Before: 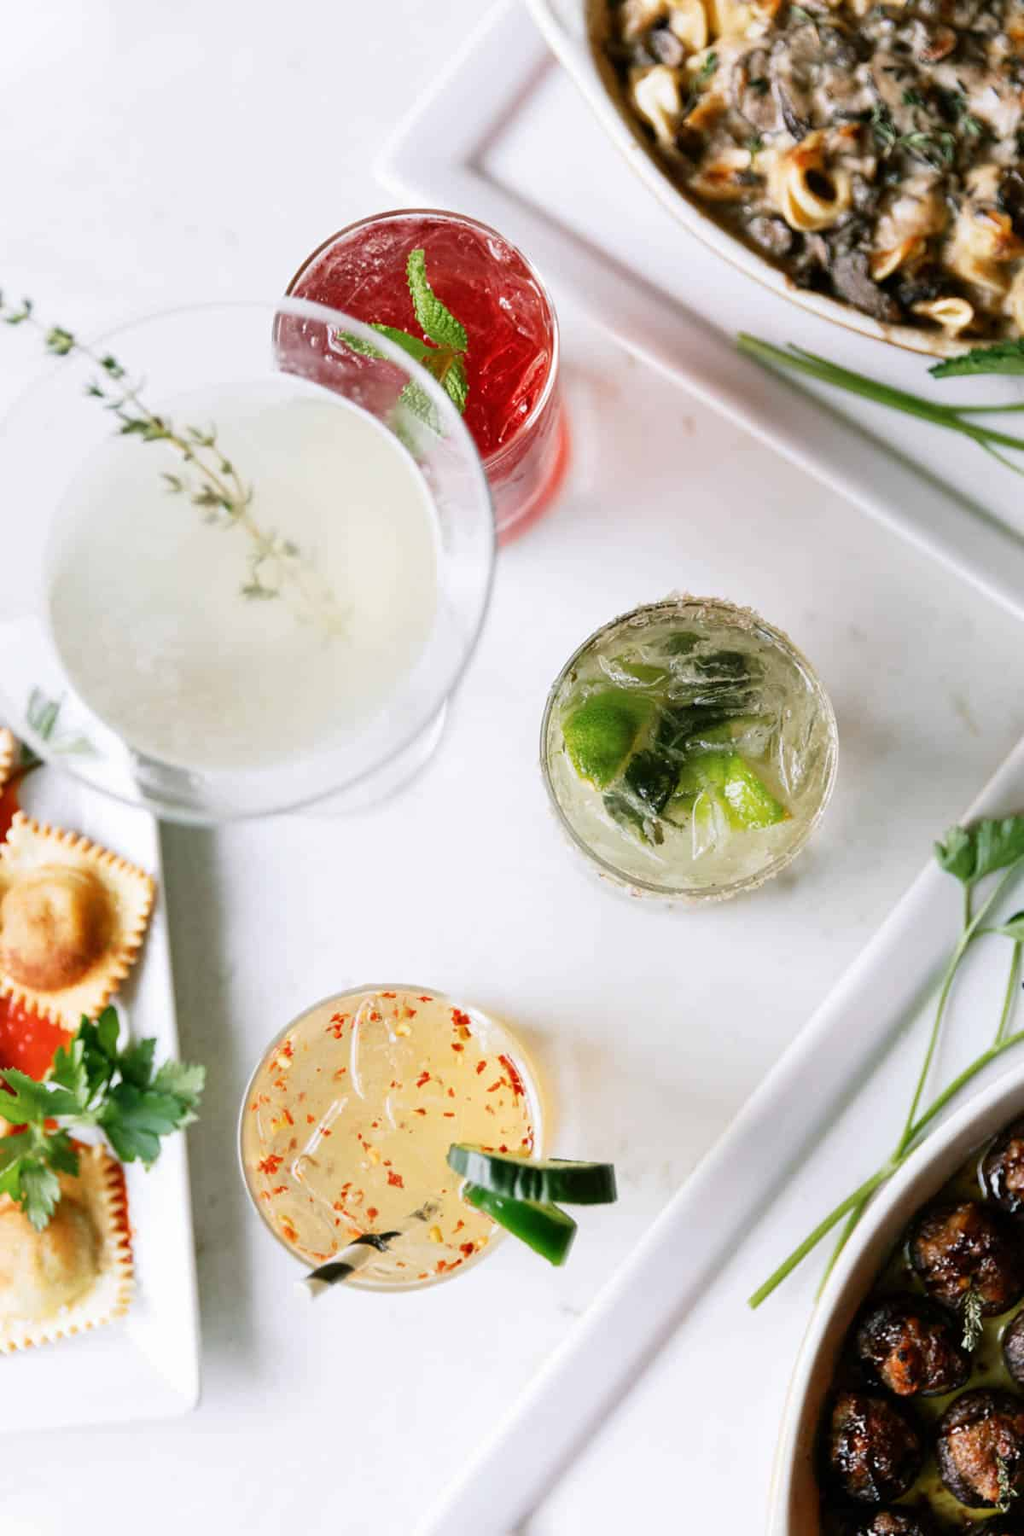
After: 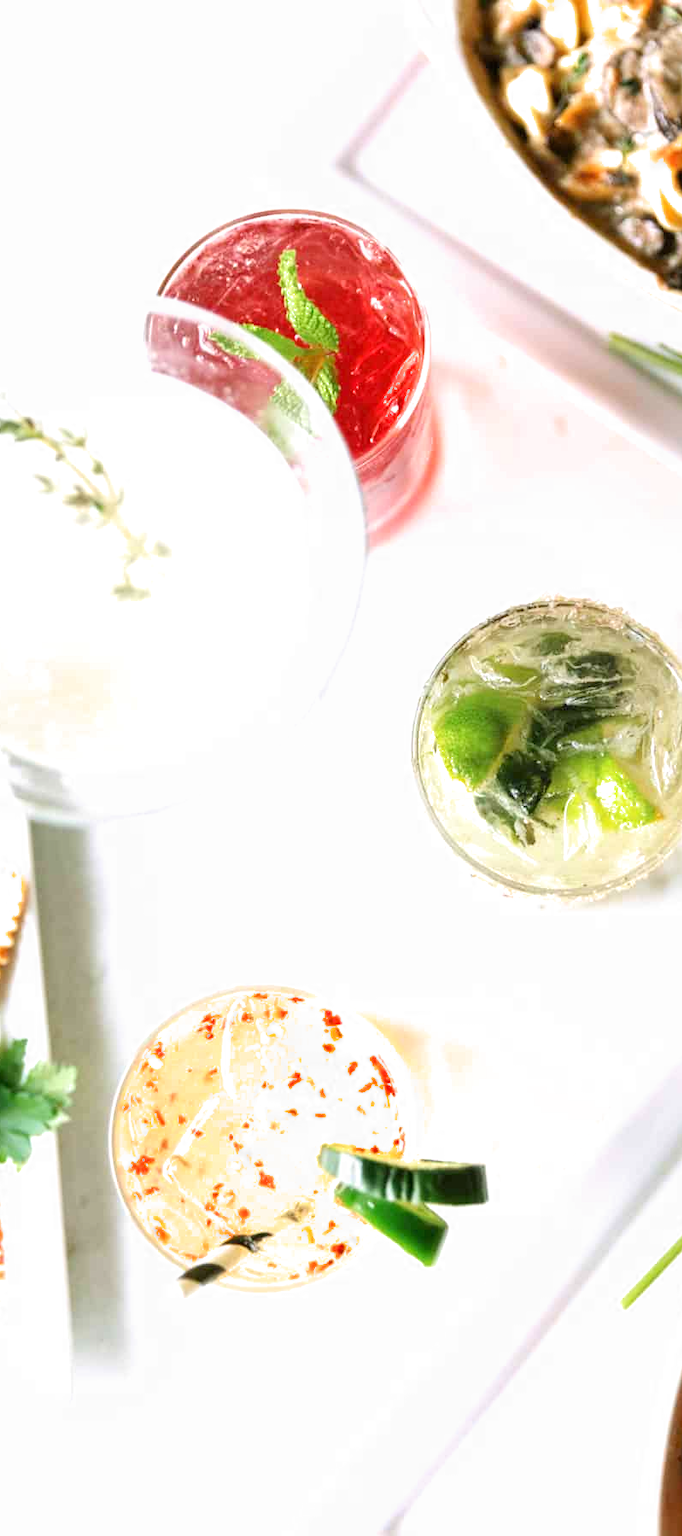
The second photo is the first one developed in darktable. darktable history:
crop and rotate: left 12.648%, right 20.685%
filmic rgb: black relative exposure -15 EV, white relative exposure 3 EV, threshold 6 EV, target black luminance 0%, hardness 9.27, latitude 99%, contrast 0.912, shadows ↔ highlights balance 0.505%, add noise in highlights 0, color science v3 (2019), use custom middle-gray values true, iterations of high-quality reconstruction 0, contrast in highlights soft, enable highlight reconstruction true
exposure: black level correction 0, exposure 1.2 EV, compensate highlight preservation false
